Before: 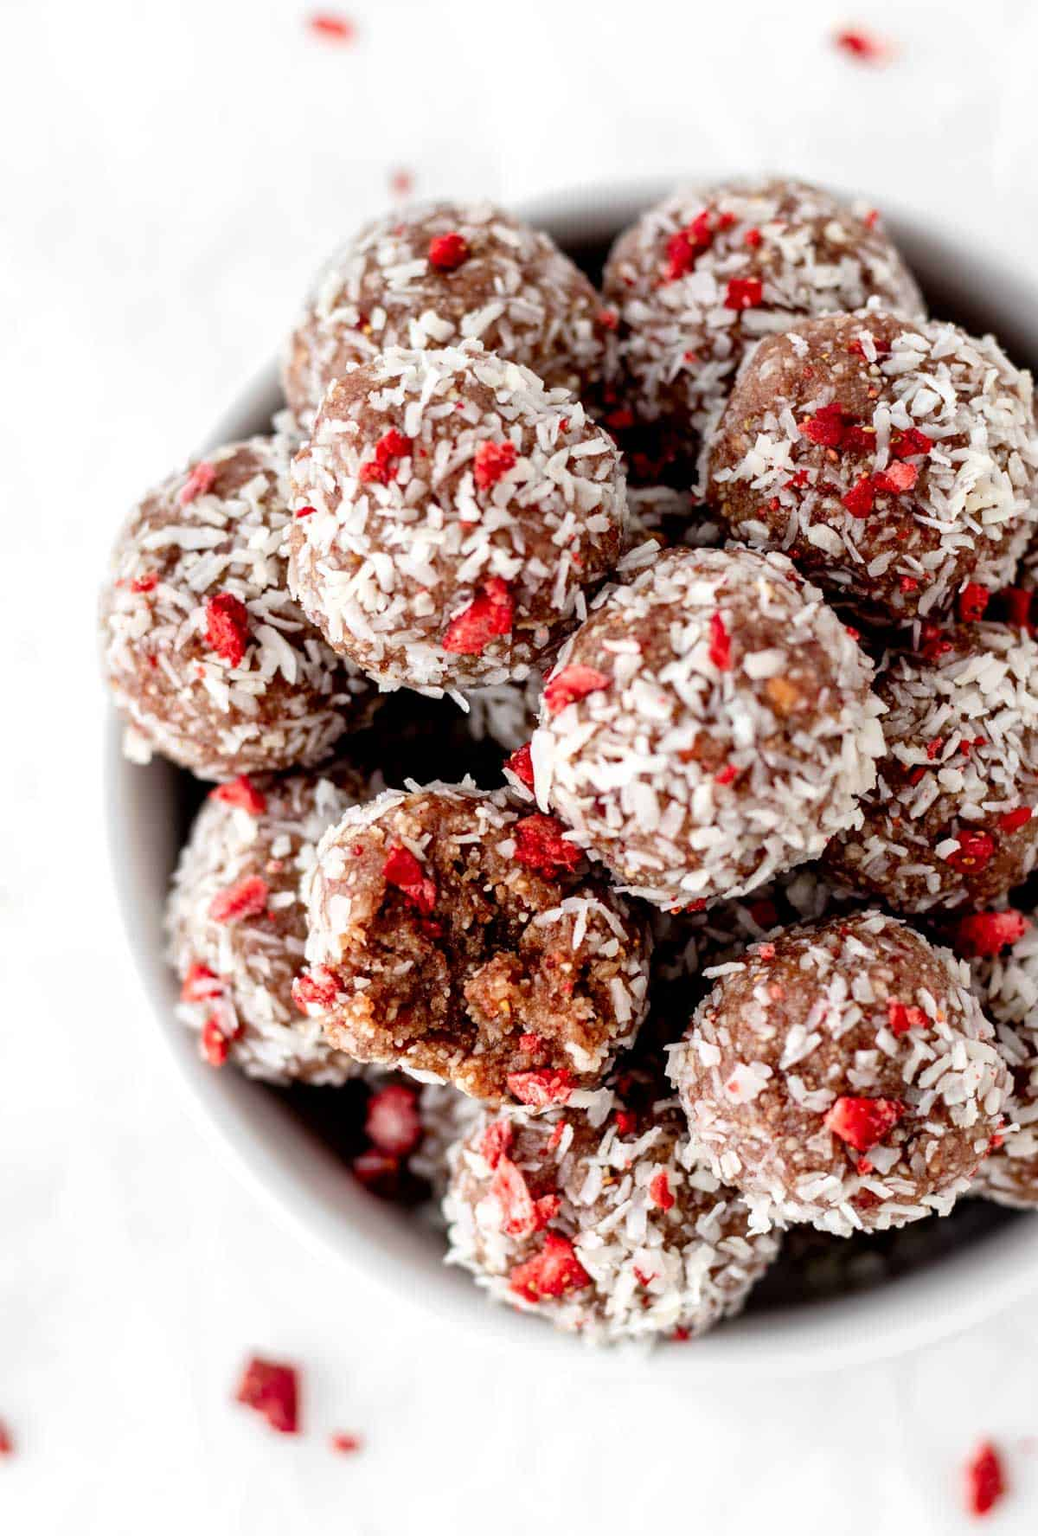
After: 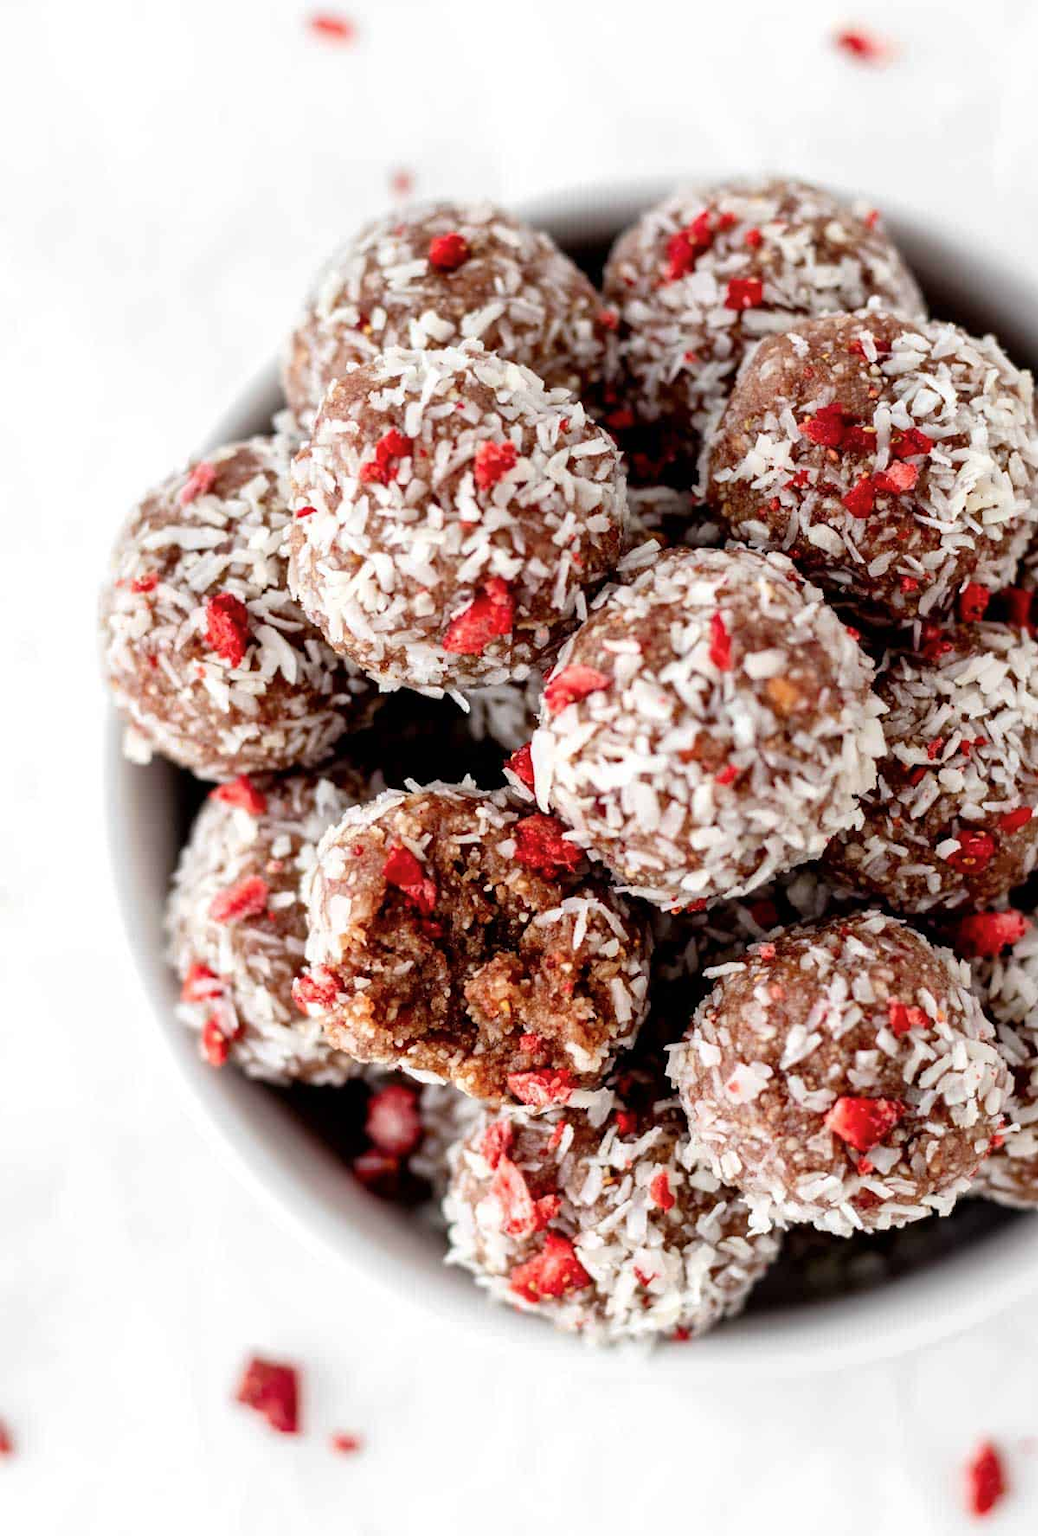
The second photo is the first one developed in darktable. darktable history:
color balance rgb: perceptual saturation grading › global saturation -3%
white balance: emerald 1
